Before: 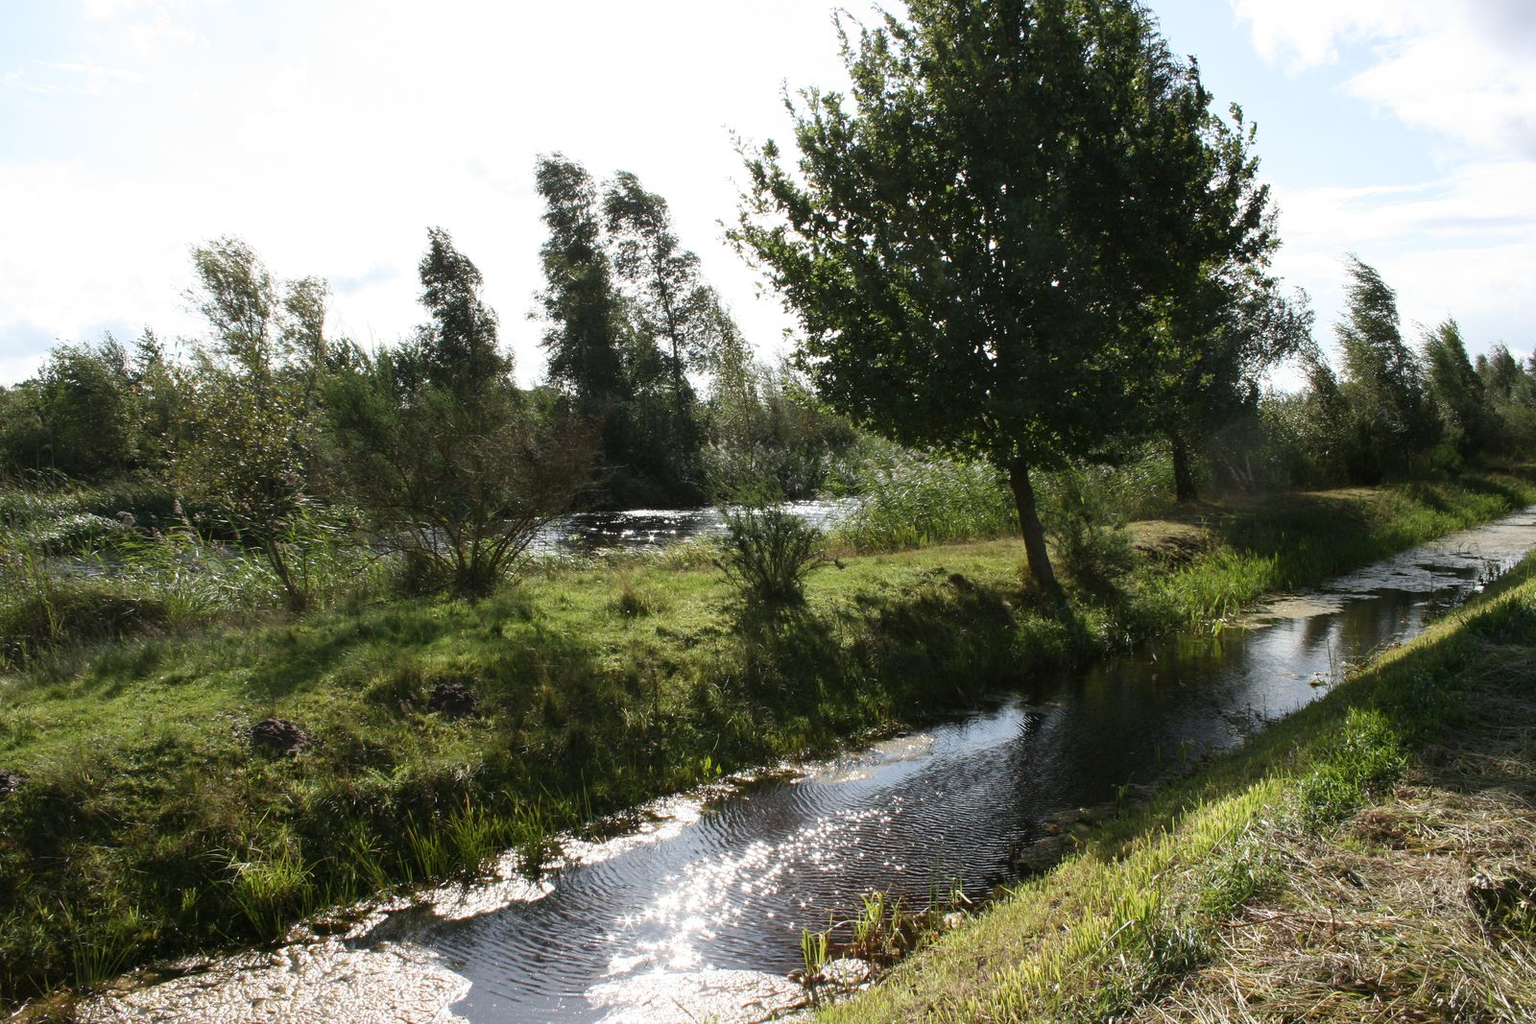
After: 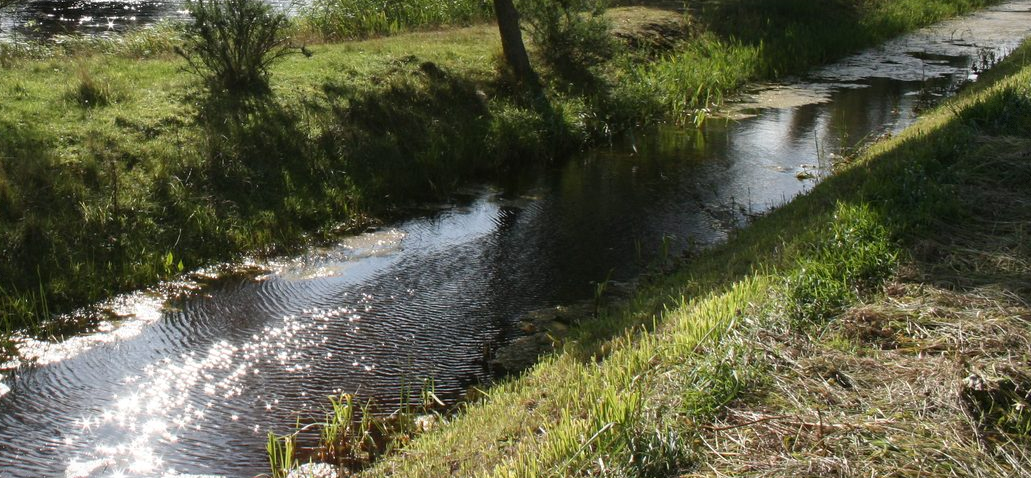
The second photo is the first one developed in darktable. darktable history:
crop and rotate: left 35.509%, top 50.238%, bottom 4.934%
vignetting: fall-off start 100%, brightness -0.406, saturation -0.3, width/height ratio 1.324, dithering 8-bit output, unbound false
tone equalizer: -8 EV 0.06 EV, smoothing diameter 25%, edges refinement/feathering 10, preserve details guided filter
